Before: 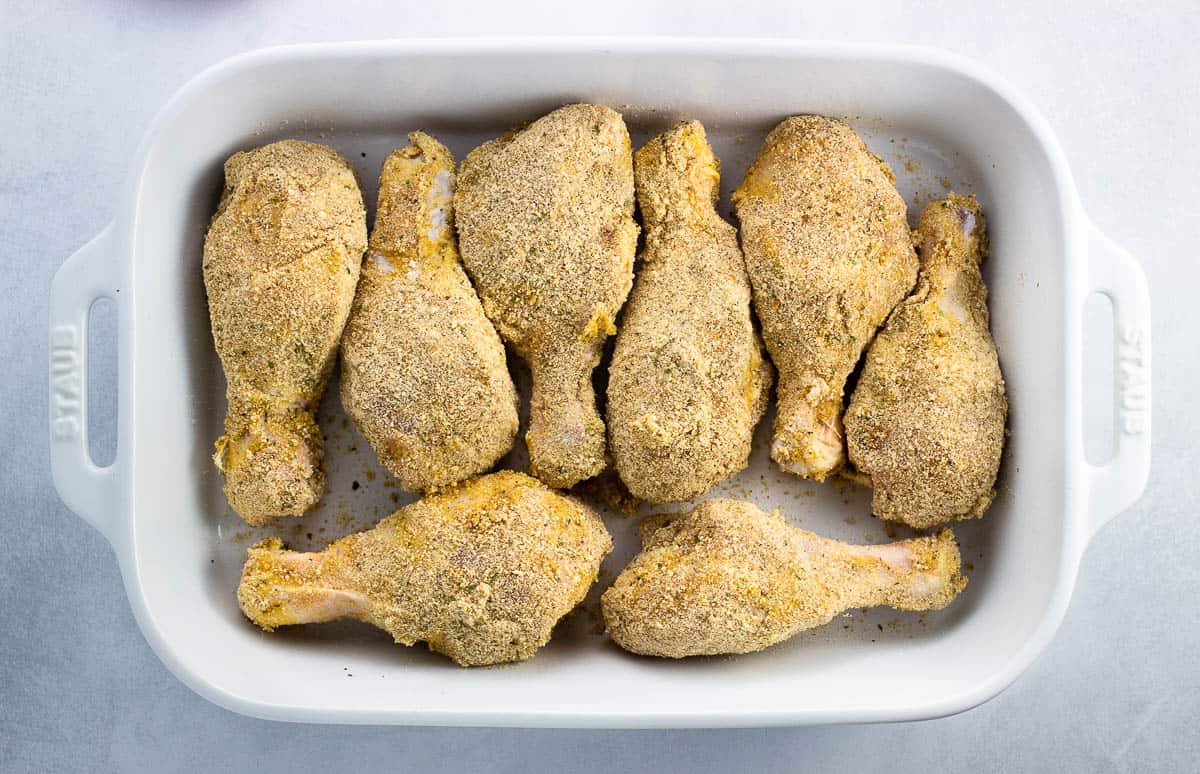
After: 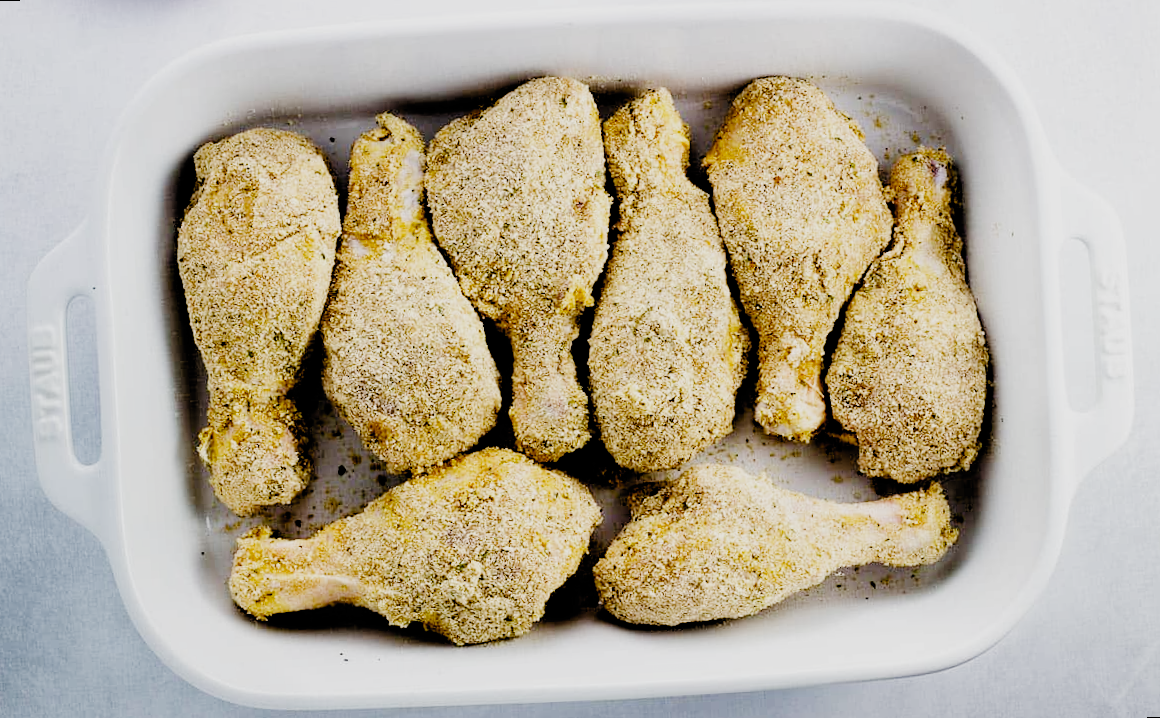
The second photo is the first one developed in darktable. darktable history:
filmic rgb: black relative exposure -2.85 EV, white relative exposure 4.56 EV, hardness 1.77, contrast 1.25, preserve chrominance no, color science v5 (2021)
tone equalizer: -8 EV -0.417 EV, -7 EV -0.389 EV, -6 EV -0.333 EV, -5 EV -0.222 EV, -3 EV 0.222 EV, -2 EV 0.333 EV, -1 EV 0.389 EV, +0 EV 0.417 EV, edges refinement/feathering 500, mask exposure compensation -1.57 EV, preserve details no
rotate and perspective: rotation -3°, crop left 0.031, crop right 0.968, crop top 0.07, crop bottom 0.93
contrast brightness saturation: contrast 0.05
